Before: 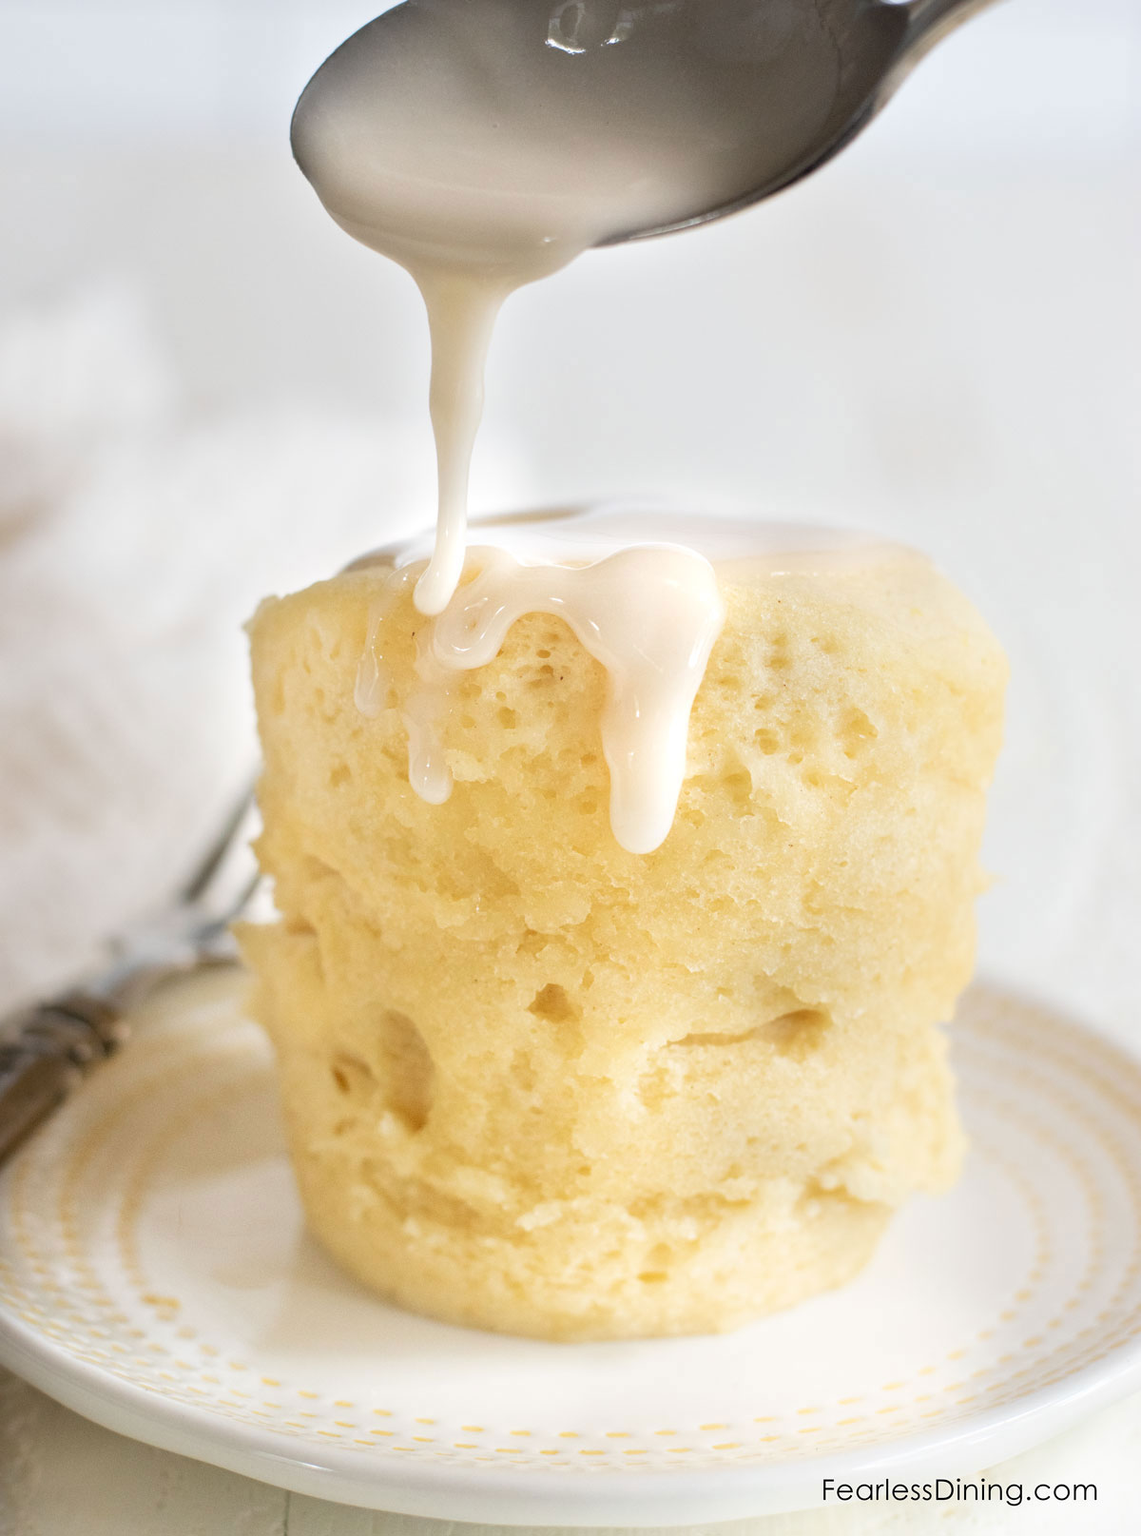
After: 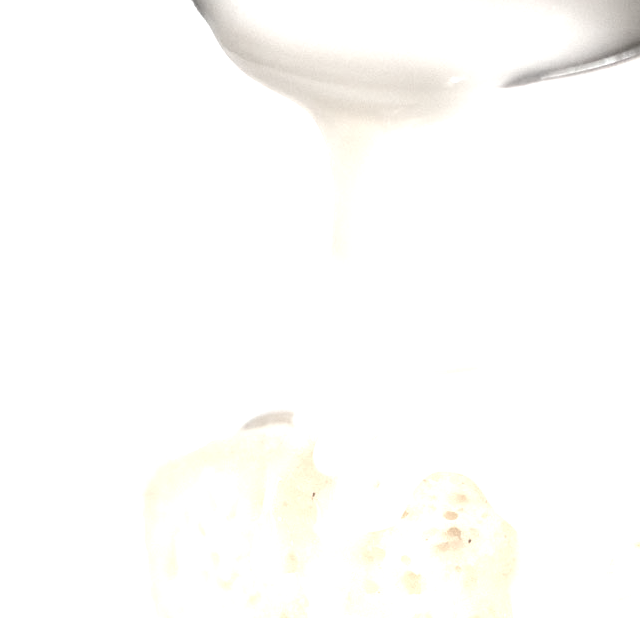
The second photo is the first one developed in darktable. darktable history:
crop: left 10.084%, top 10.688%, right 36.576%, bottom 50.996%
exposure: black level correction 0, exposure 1.2 EV, compensate highlight preservation false
color correction: highlights b* 0.009, saturation 0.277
